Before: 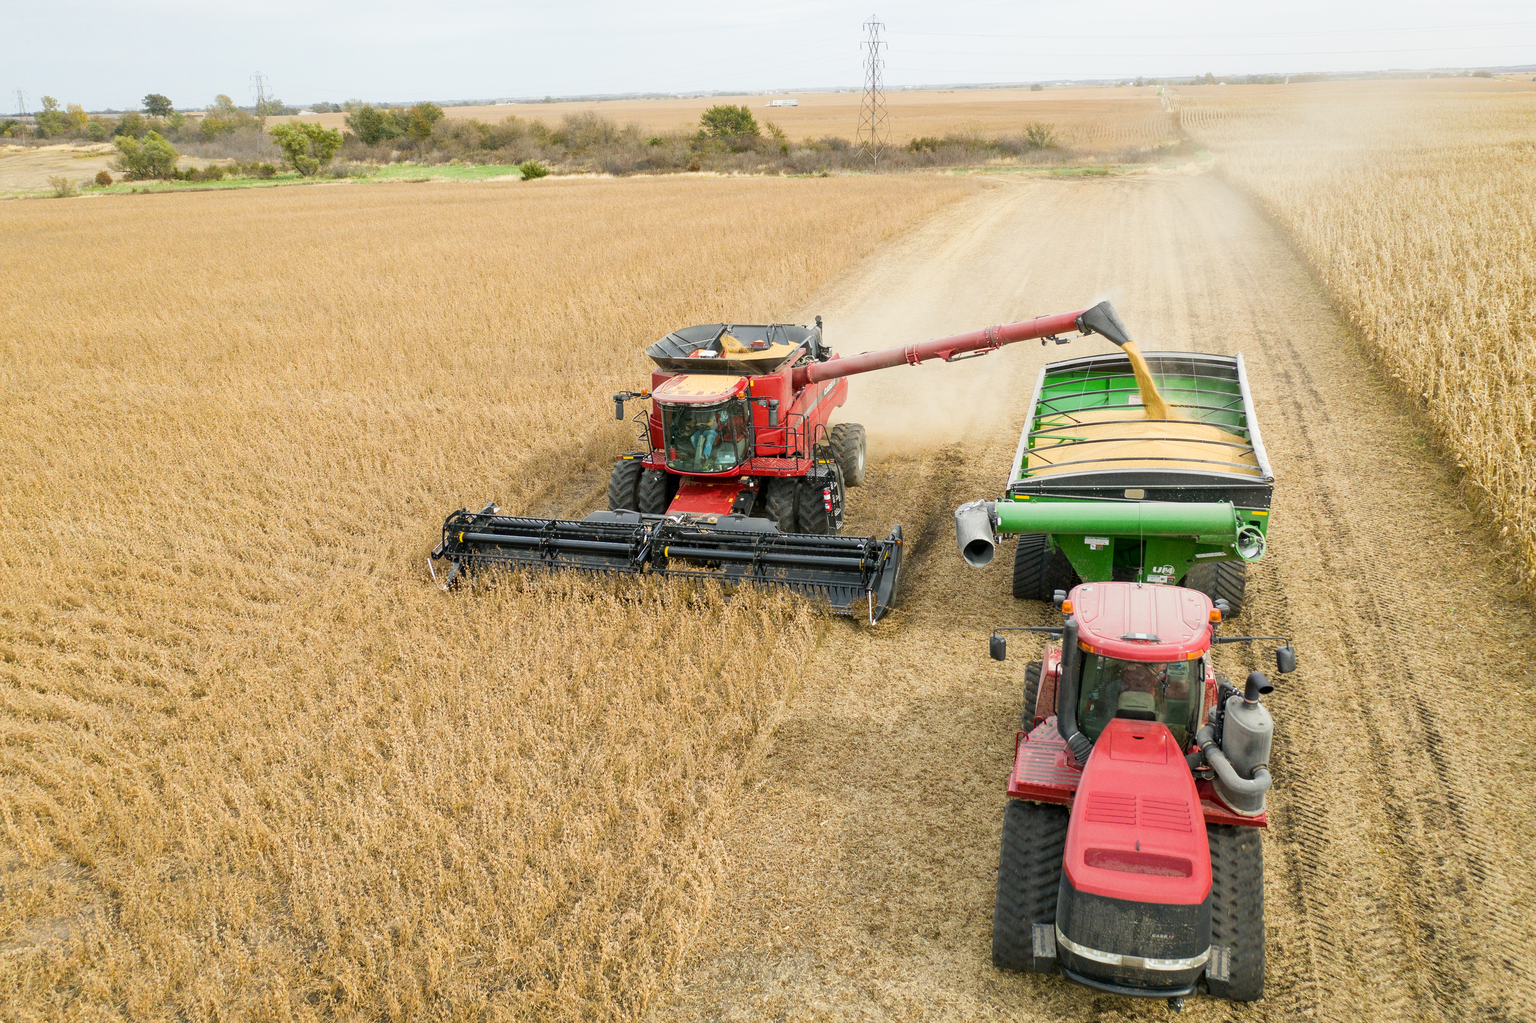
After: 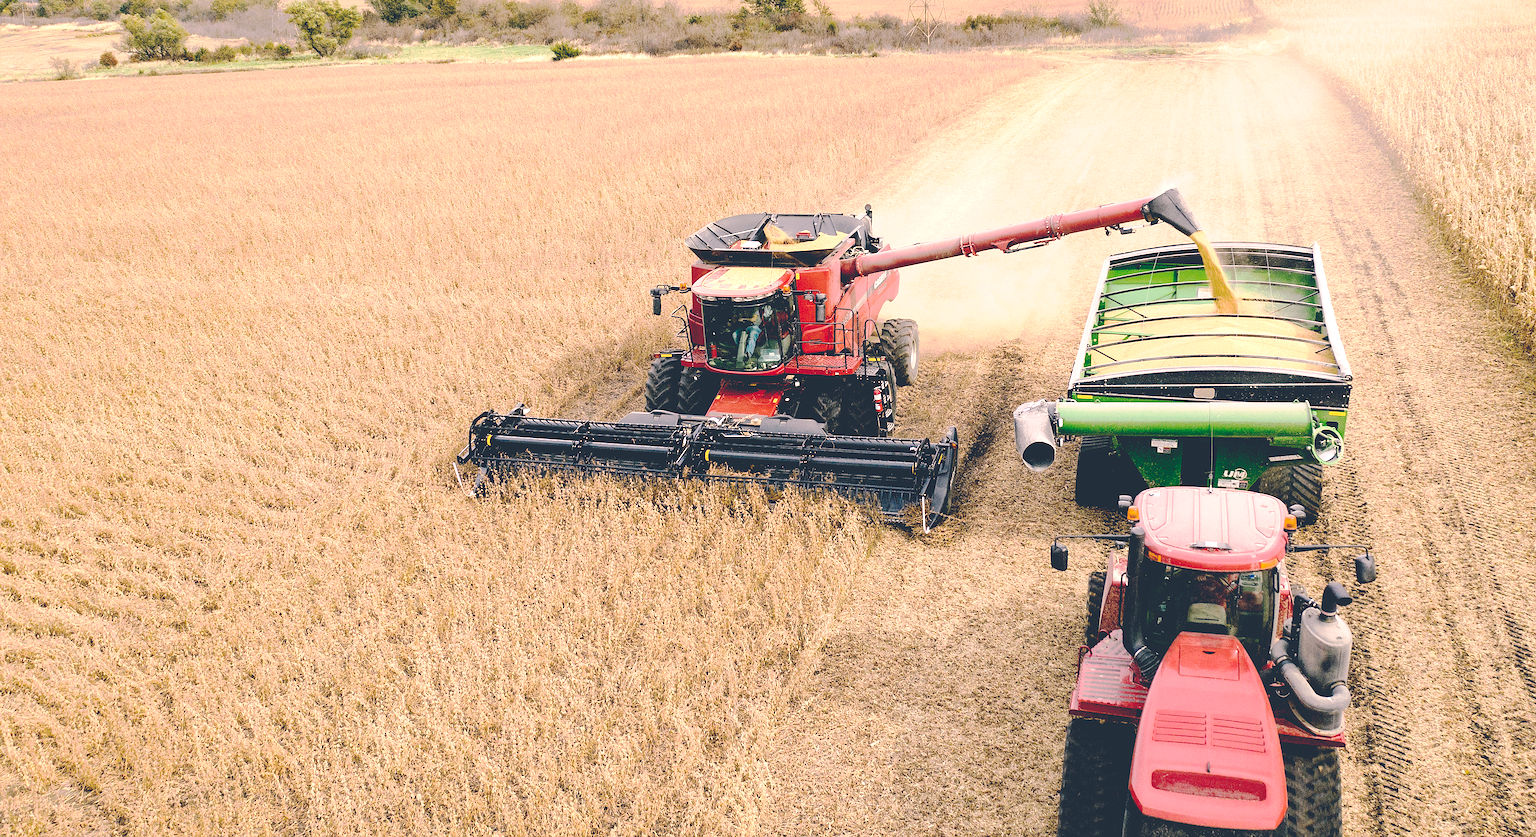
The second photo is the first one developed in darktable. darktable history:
crop and rotate: angle 0.079°, top 12.021%, right 5.695%, bottom 10.74%
base curve: curves: ch0 [(0.065, 0.026) (0.236, 0.358) (0.53, 0.546) (0.777, 0.841) (0.924, 0.992)], preserve colors none
color correction: highlights a* 14.09, highlights b* 5.73, shadows a* -6.06, shadows b* -15.38, saturation 0.853
sharpen: on, module defaults
tone equalizer: -8 EV -0.4 EV, -7 EV -0.388 EV, -6 EV -0.329 EV, -5 EV -0.236 EV, -3 EV 0.192 EV, -2 EV 0.362 EV, -1 EV 0.363 EV, +0 EV 0.39 EV, edges refinement/feathering 500, mask exposure compensation -1.57 EV, preserve details no
